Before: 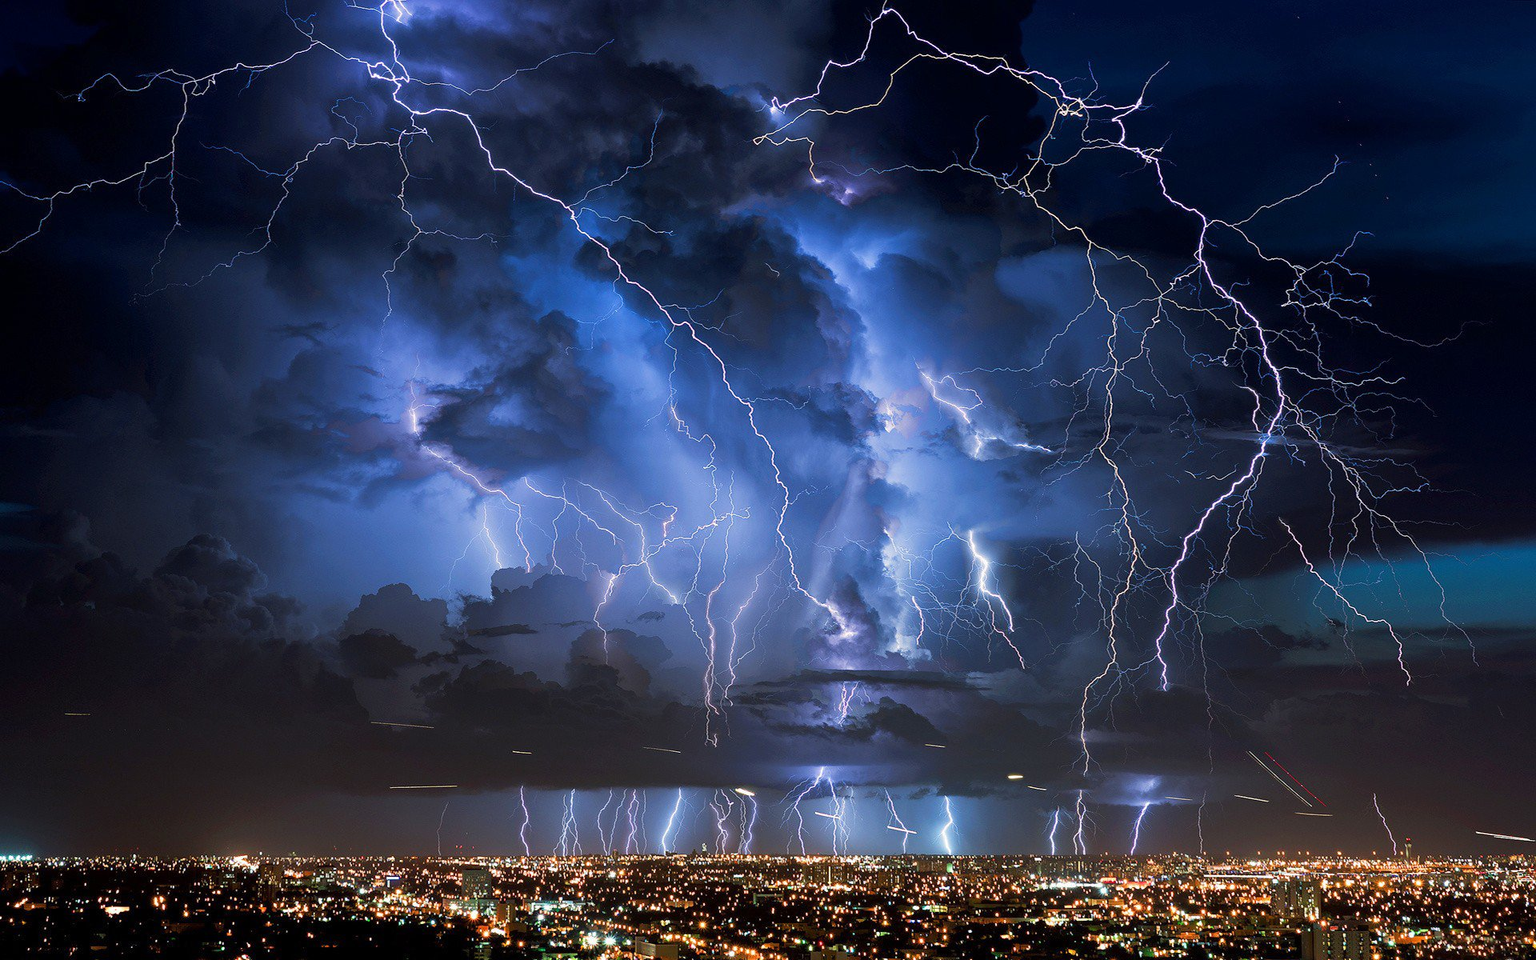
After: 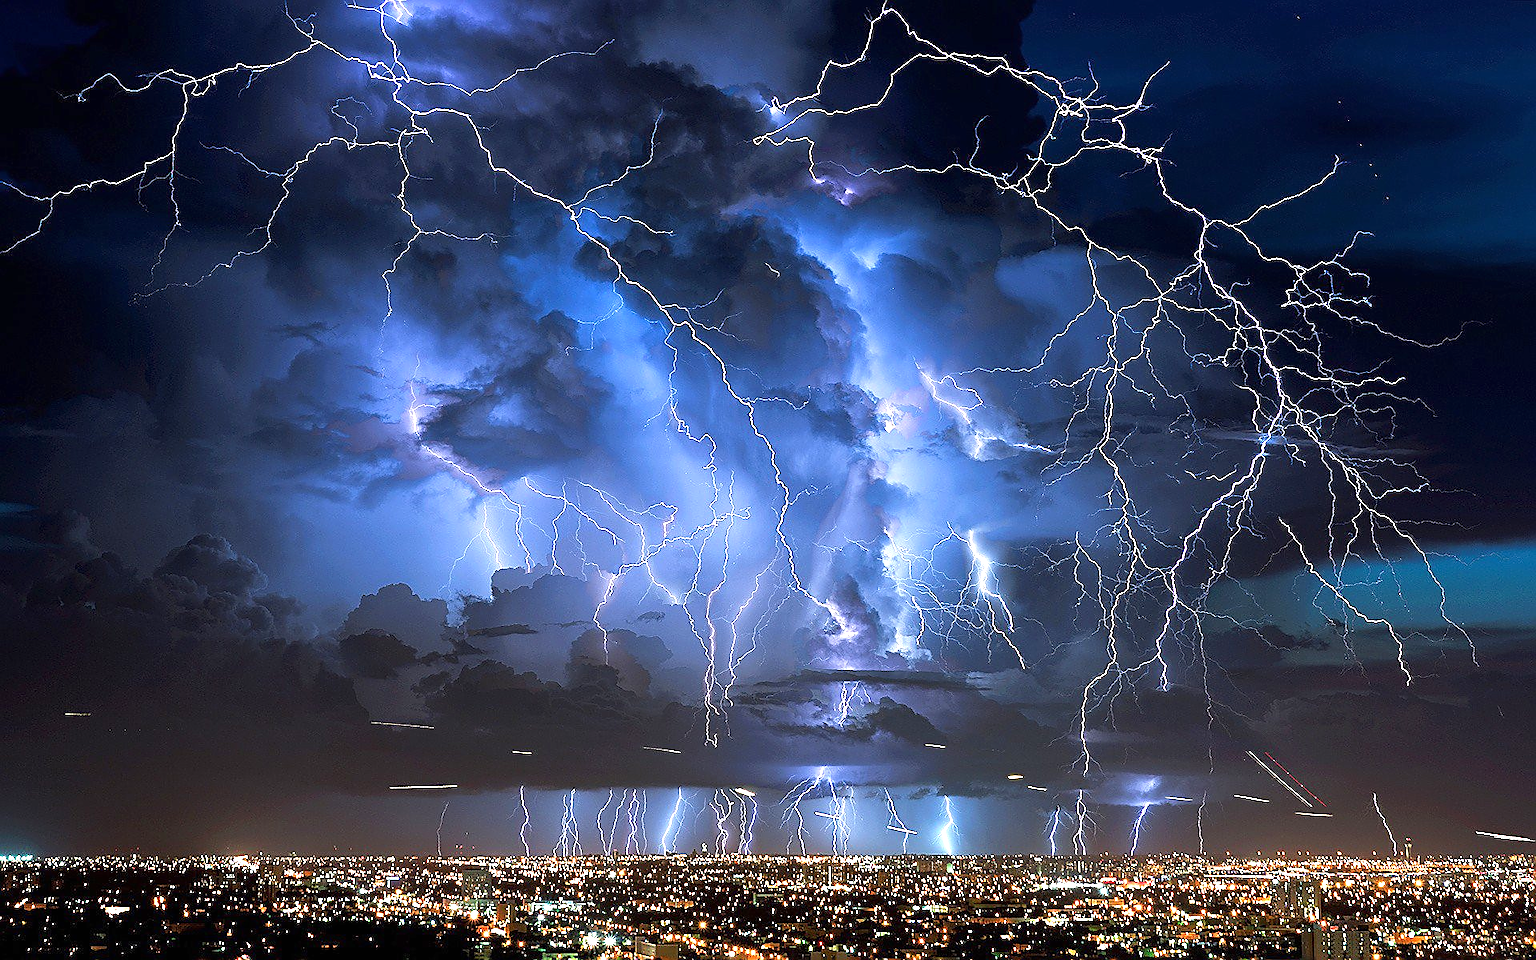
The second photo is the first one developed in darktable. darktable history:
exposure: black level correction 0, exposure 0.703 EV, compensate highlight preservation false
sharpen: radius 1.364, amount 1.256, threshold 0.708
